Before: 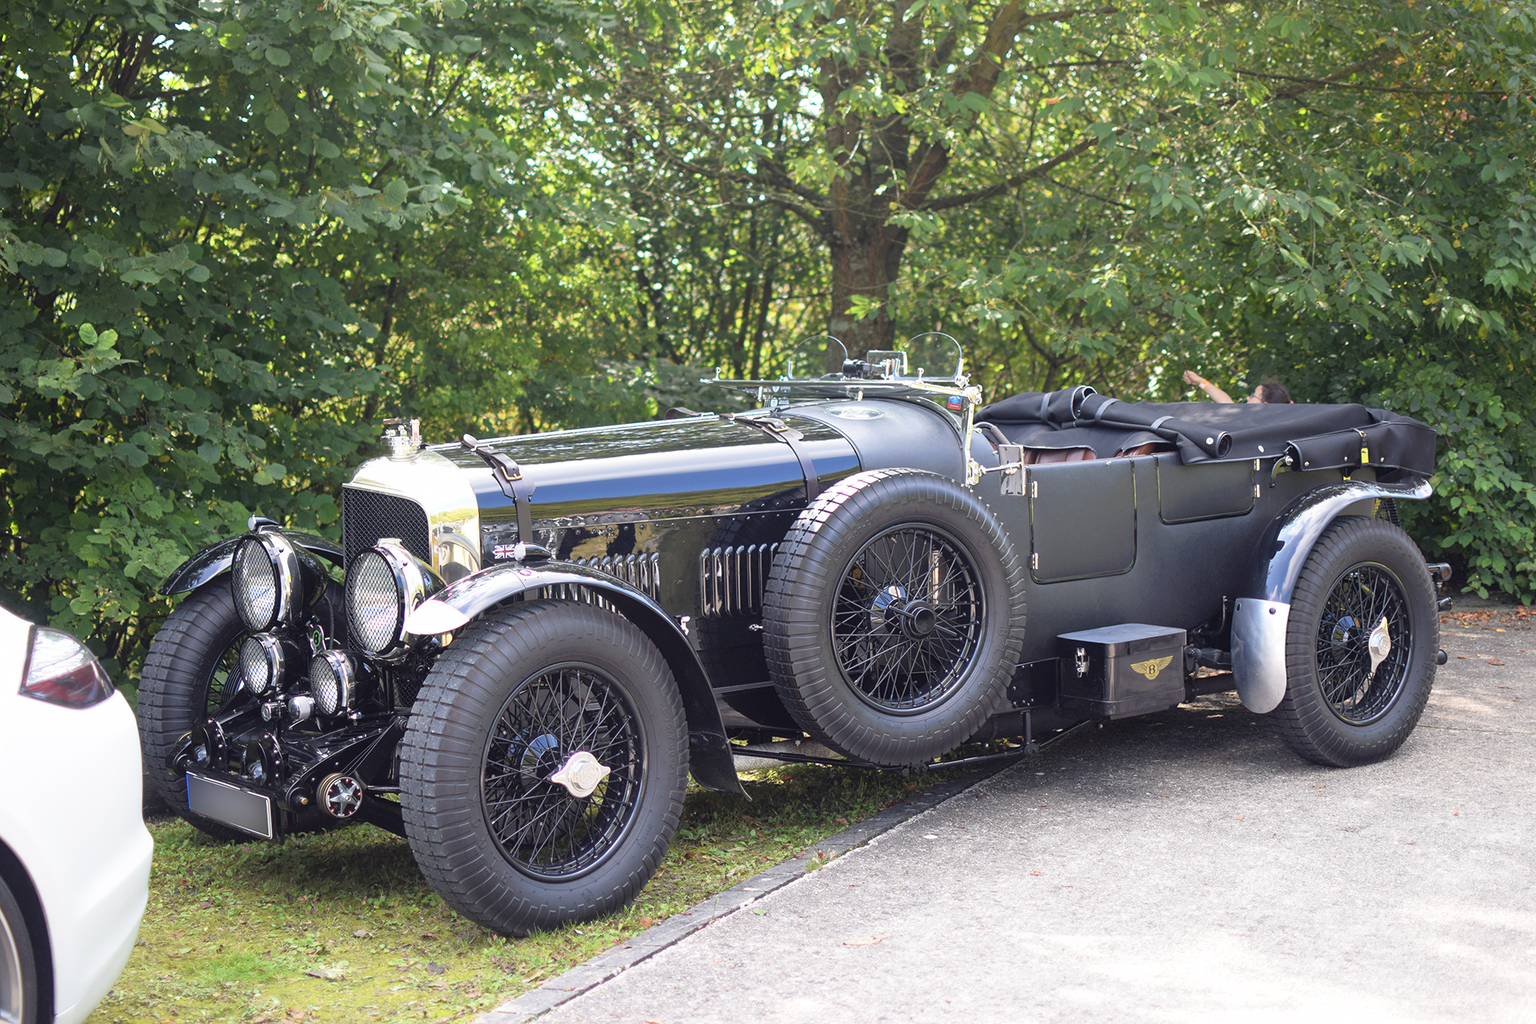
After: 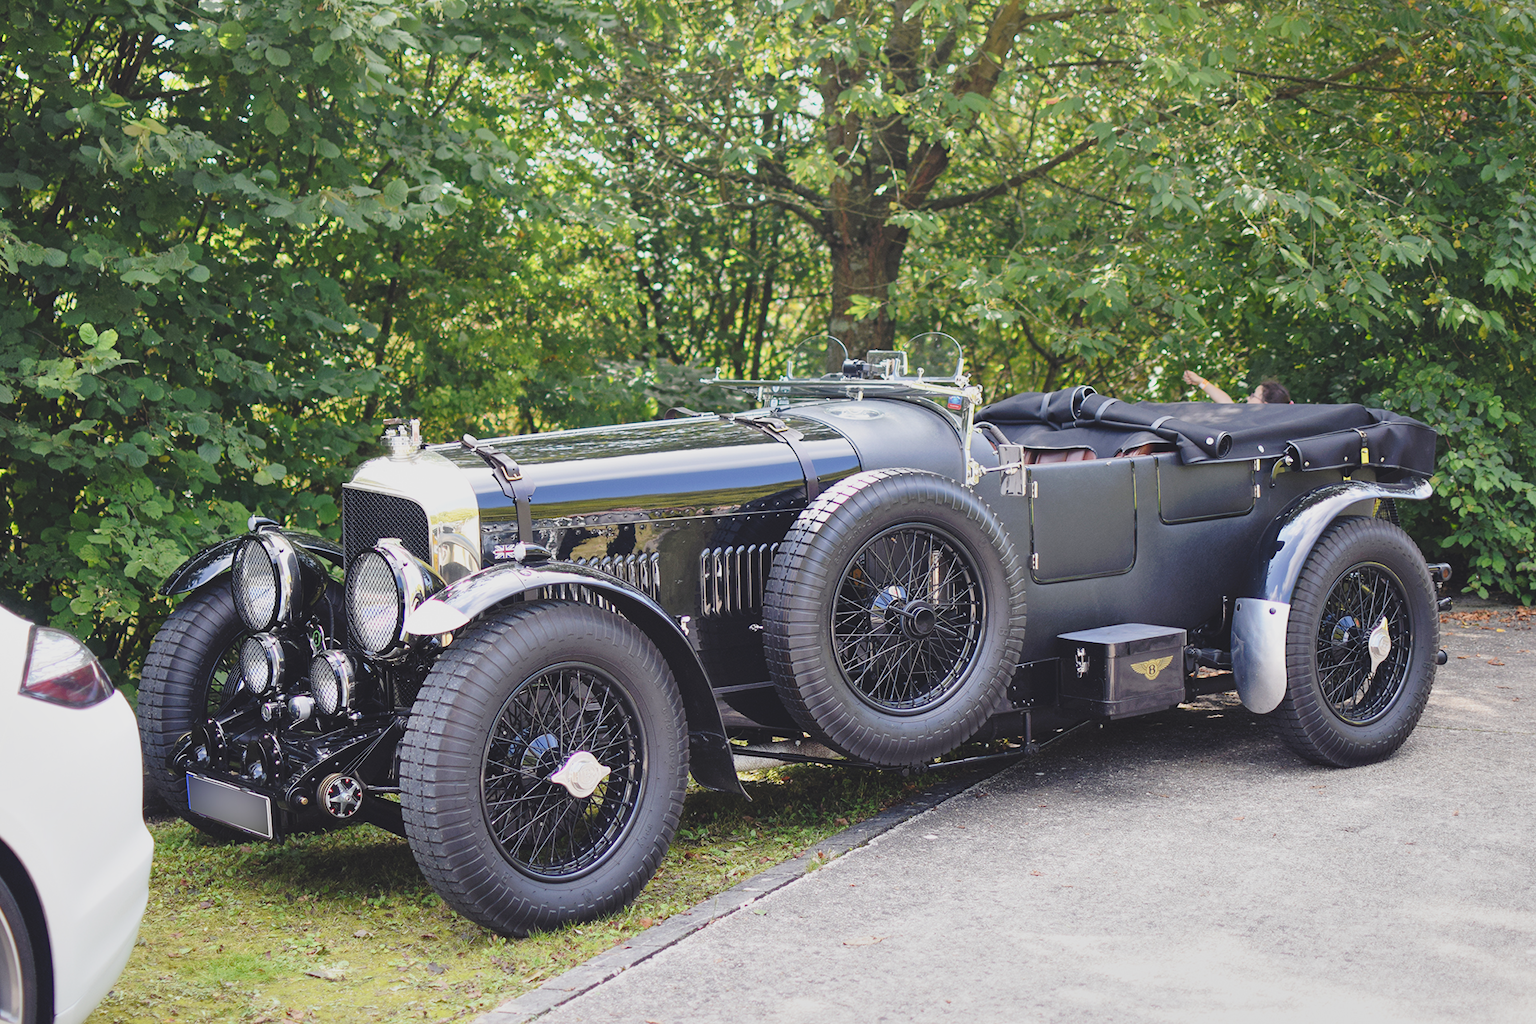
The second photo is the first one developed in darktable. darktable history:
shadows and highlights: soften with gaussian
exposure: exposure -0.492 EV, compensate highlight preservation false
tone curve: curves: ch0 [(0, 0) (0.003, 0.112) (0.011, 0.115) (0.025, 0.111) (0.044, 0.114) (0.069, 0.126) (0.1, 0.144) (0.136, 0.164) (0.177, 0.196) (0.224, 0.249) (0.277, 0.316) (0.335, 0.401) (0.399, 0.487) (0.468, 0.571) (0.543, 0.647) (0.623, 0.728) (0.709, 0.795) (0.801, 0.866) (0.898, 0.933) (1, 1)], preserve colors none
